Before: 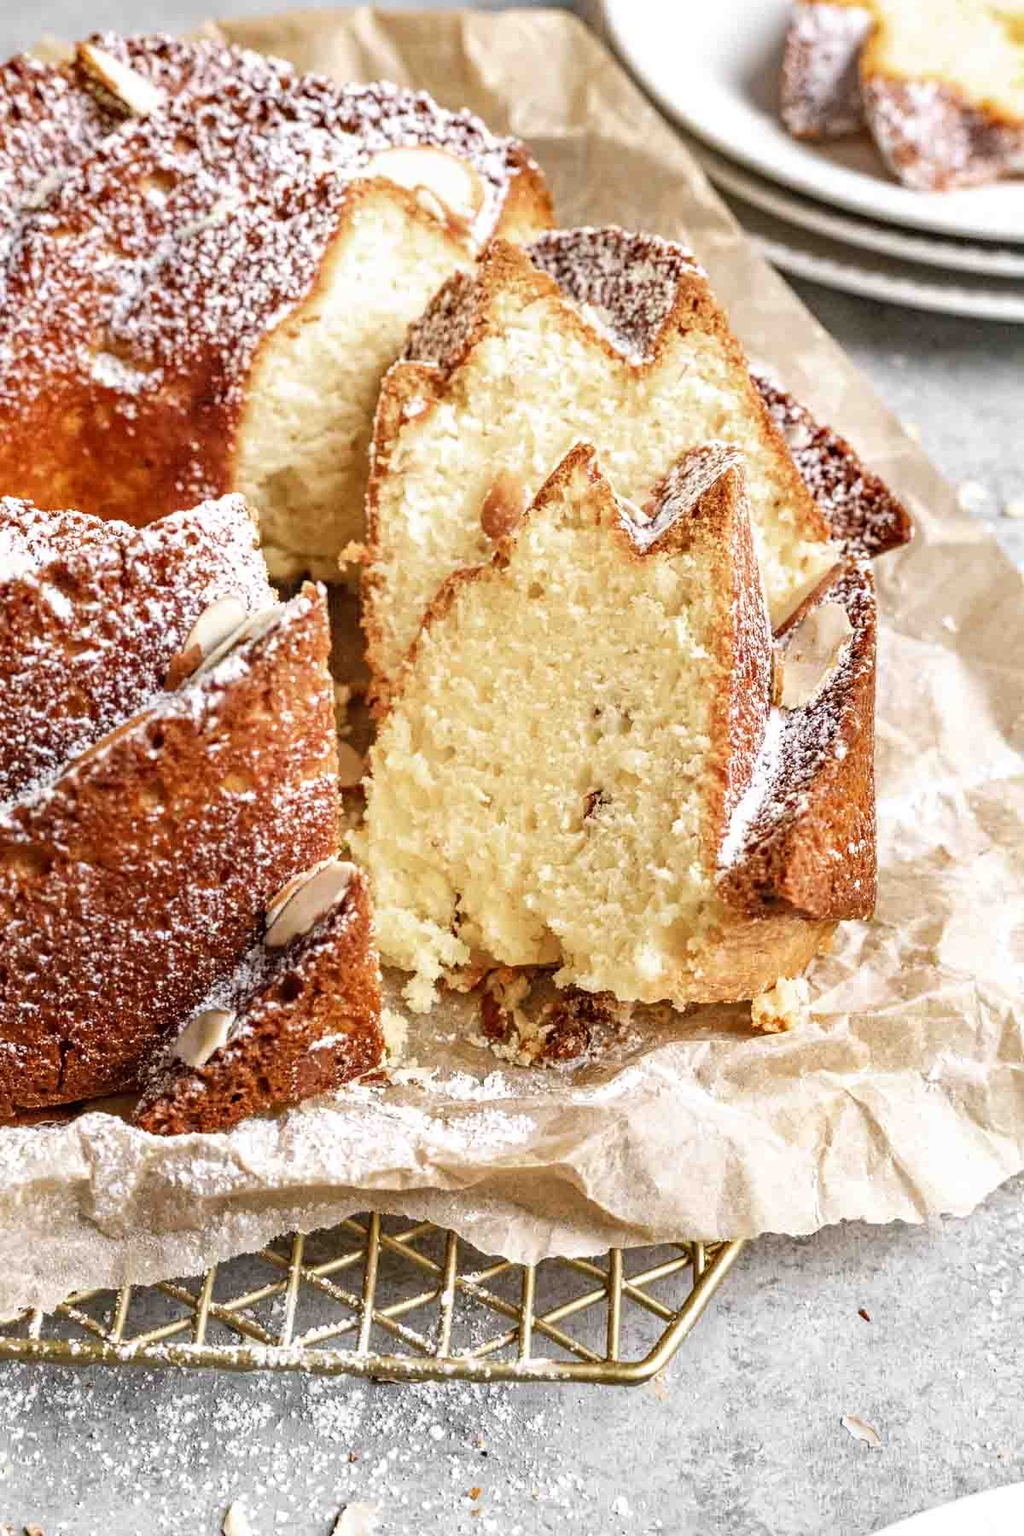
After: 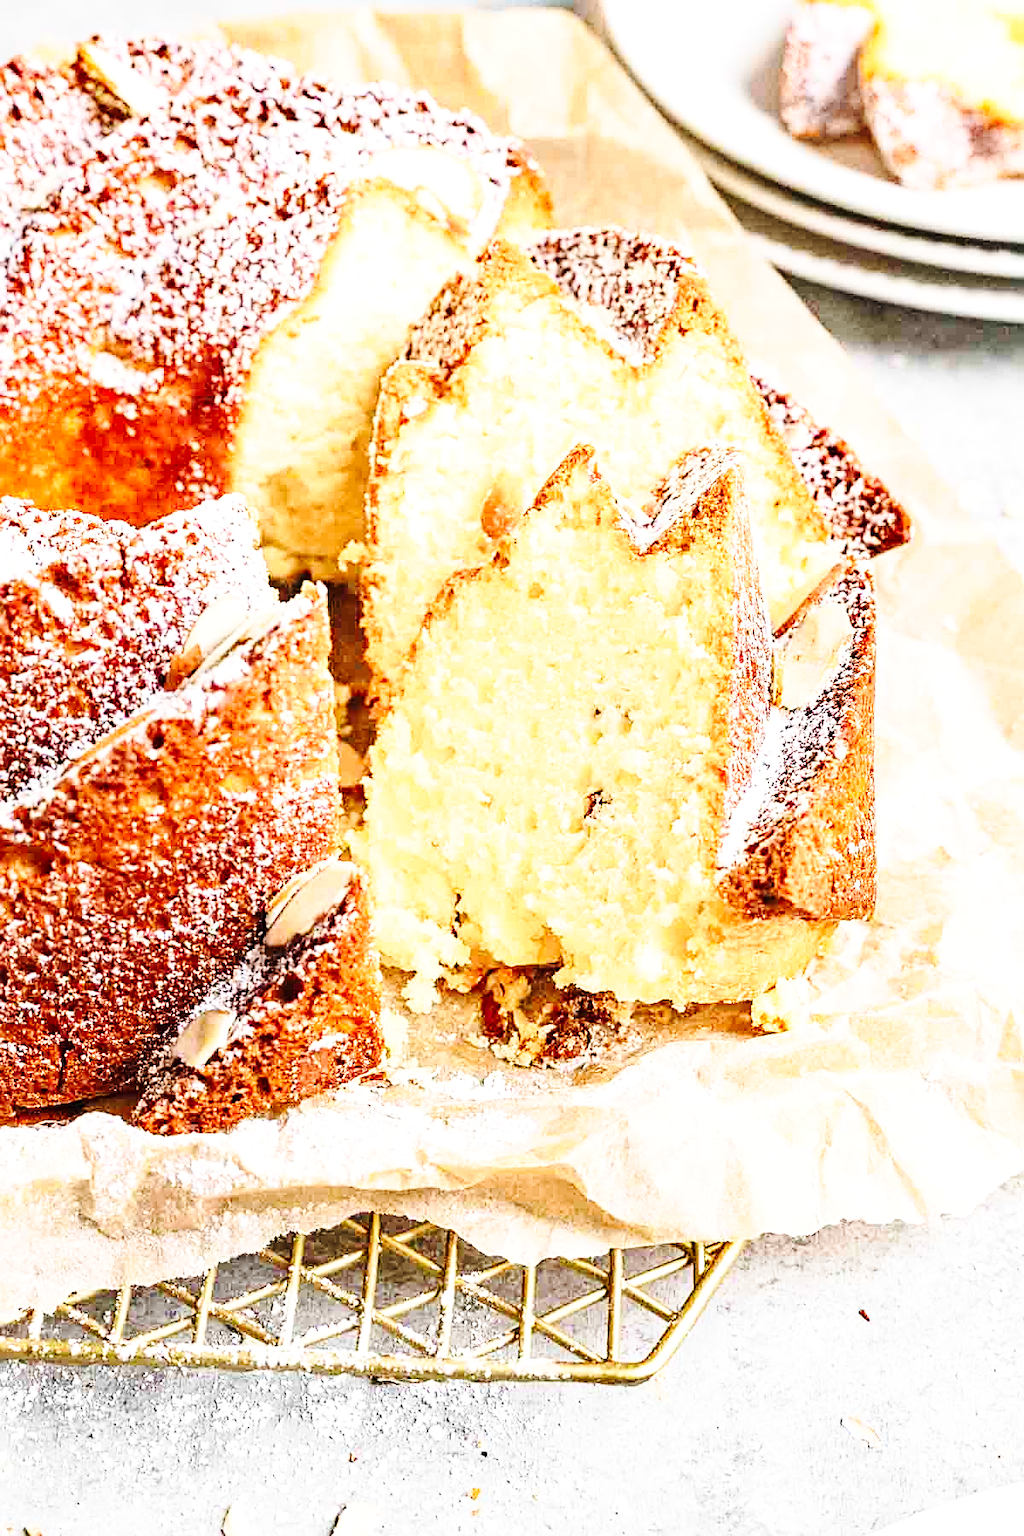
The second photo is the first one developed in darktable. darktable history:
sharpen: on, module defaults
contrast brightness saturation: contrast 0.197, brightness 0.143, saturation 0.146
exposure: exposure 0.202 EV, compensate highlight preservation false
base curve: curves: ch0 [(0, 0) (0.028, 0.03) (0.121, 0.232) (0.46, 0.748) (0.859, 0.968) (1, 1)], preserve colors none
